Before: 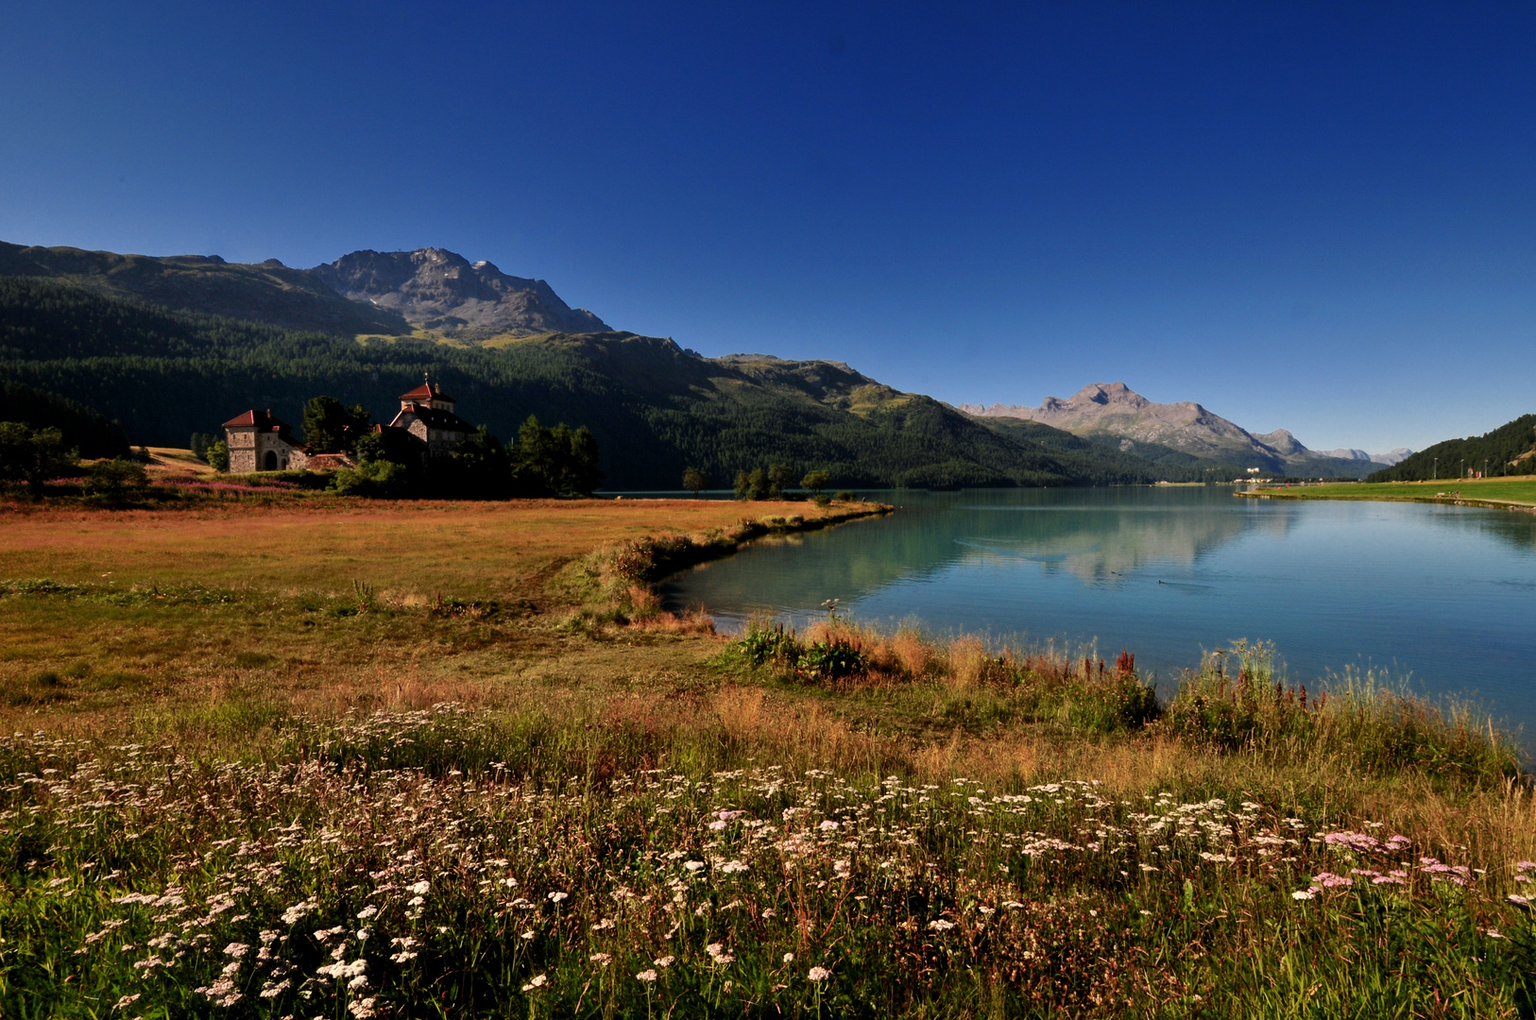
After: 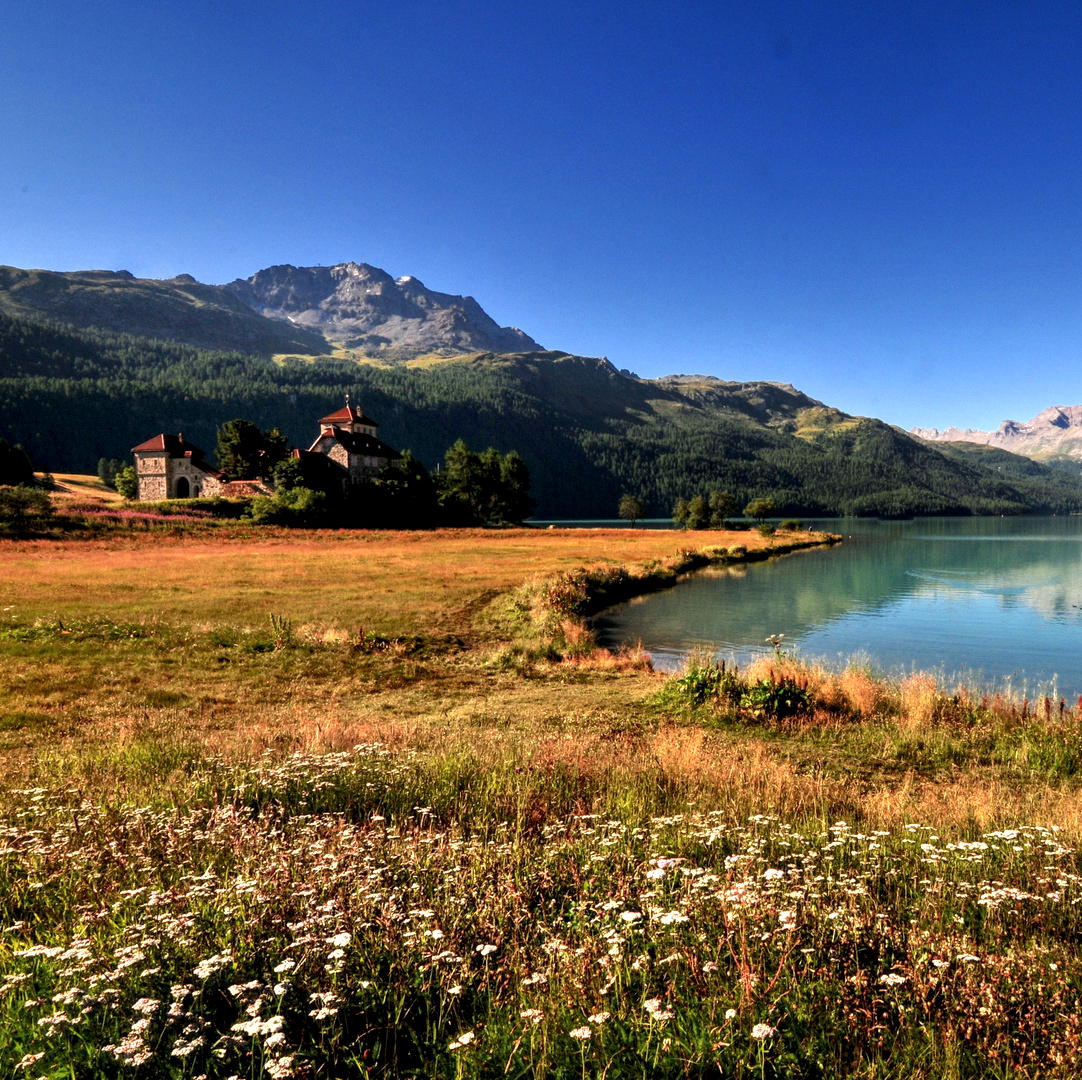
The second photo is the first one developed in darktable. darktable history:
crop and rotate: left 6.439%, right 26.986%
local contrast: detail 130%
exposure: black level correction 0, exposure 0.692 EV, compensate exposure bias true, compensate highlight preservation false
